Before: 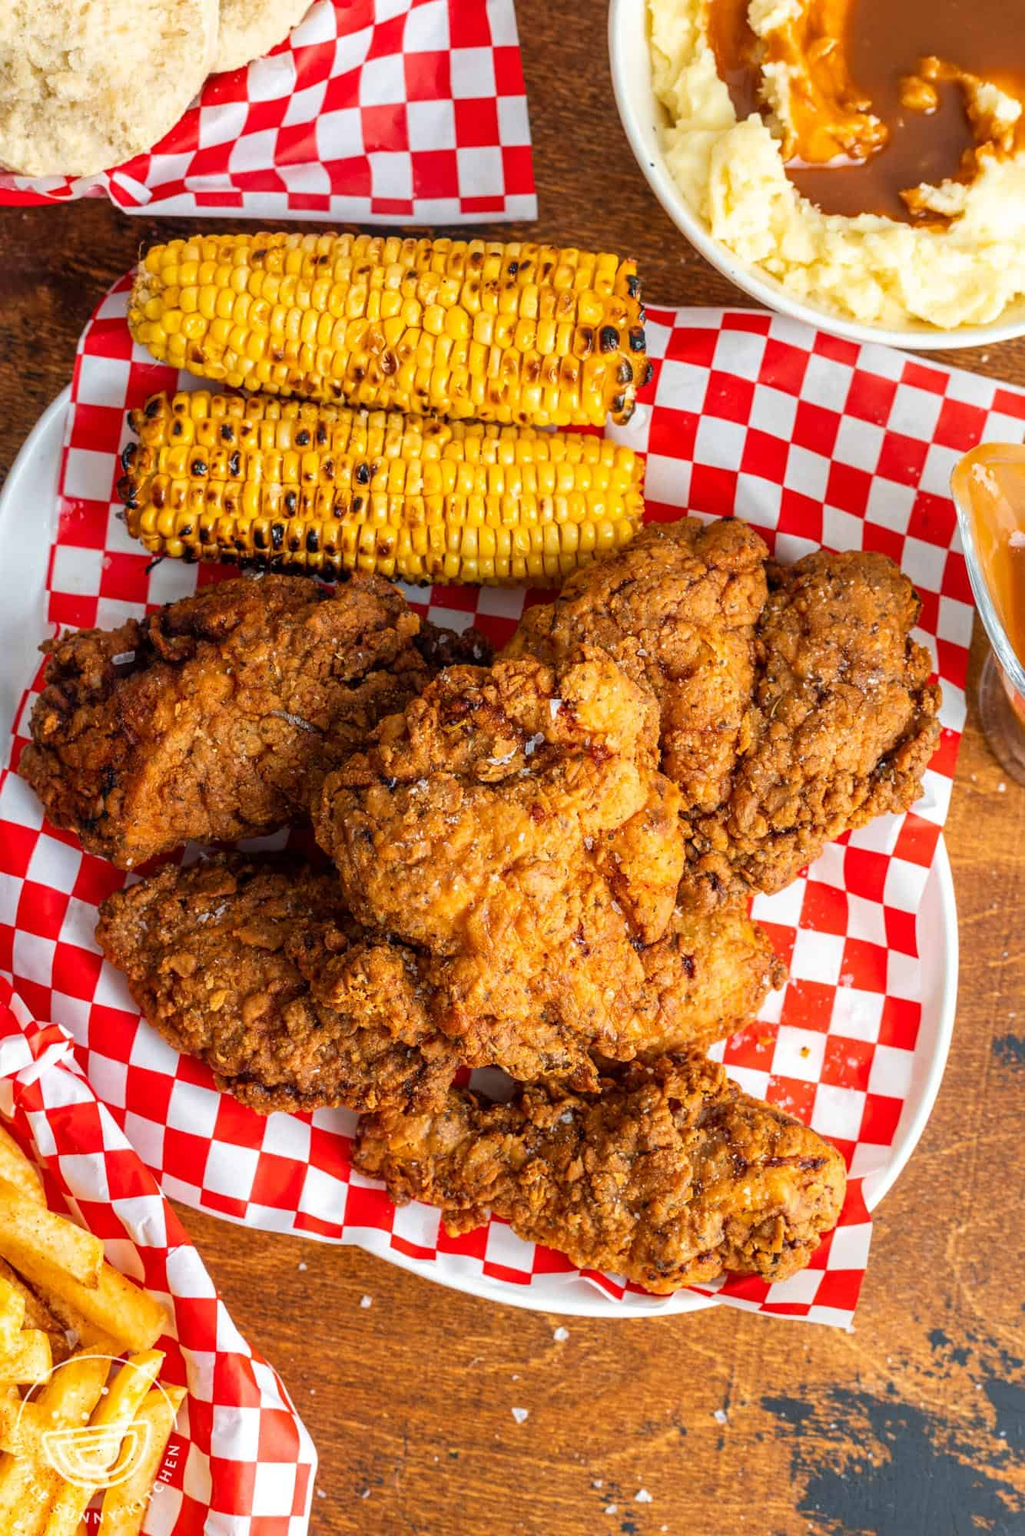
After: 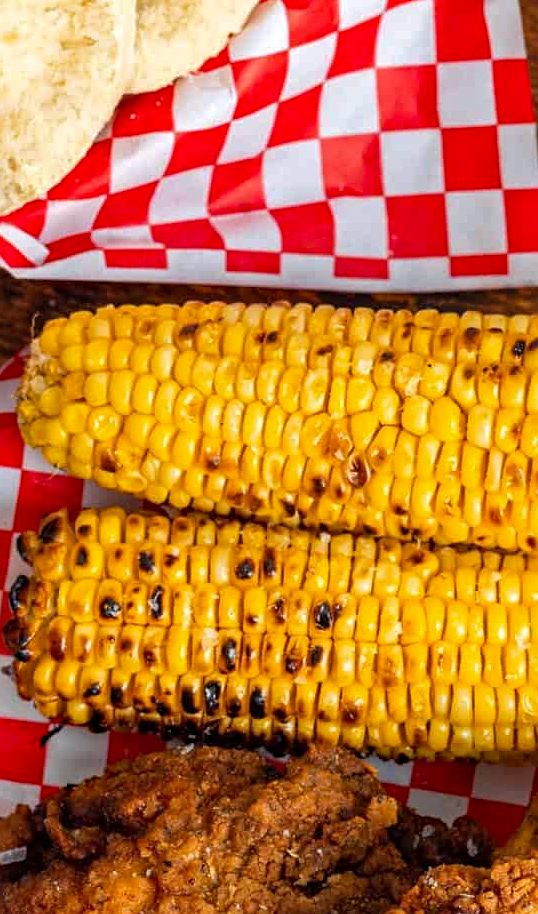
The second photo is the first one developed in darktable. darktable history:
tone equalizer: edges refinement/feathering 500, mask exposure compensation -1.57 EV, preserve details no
haze removal: strength 0.285, distance 0.247, compatibility mode true, adaptive false
crop and rotate: left 11.192%, top 0.053%, right 48.418%, bottom 54.239%
sharpen: amount 0.211
